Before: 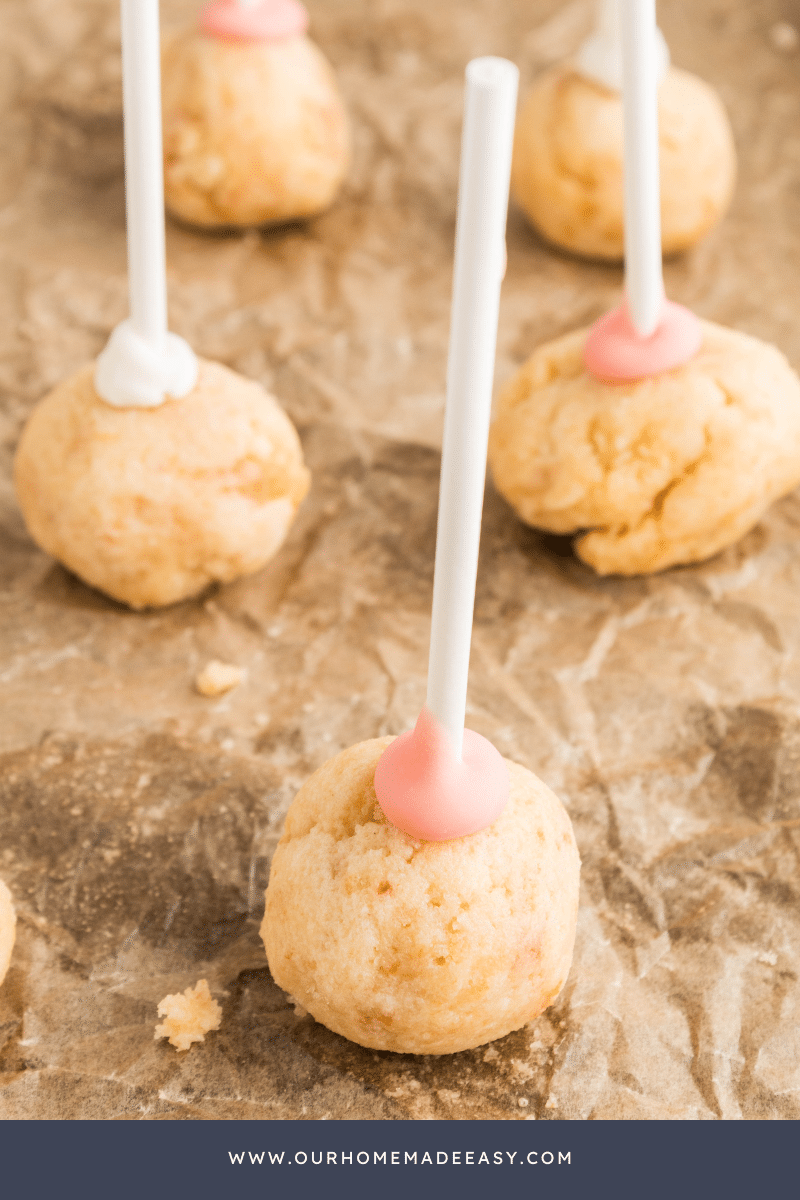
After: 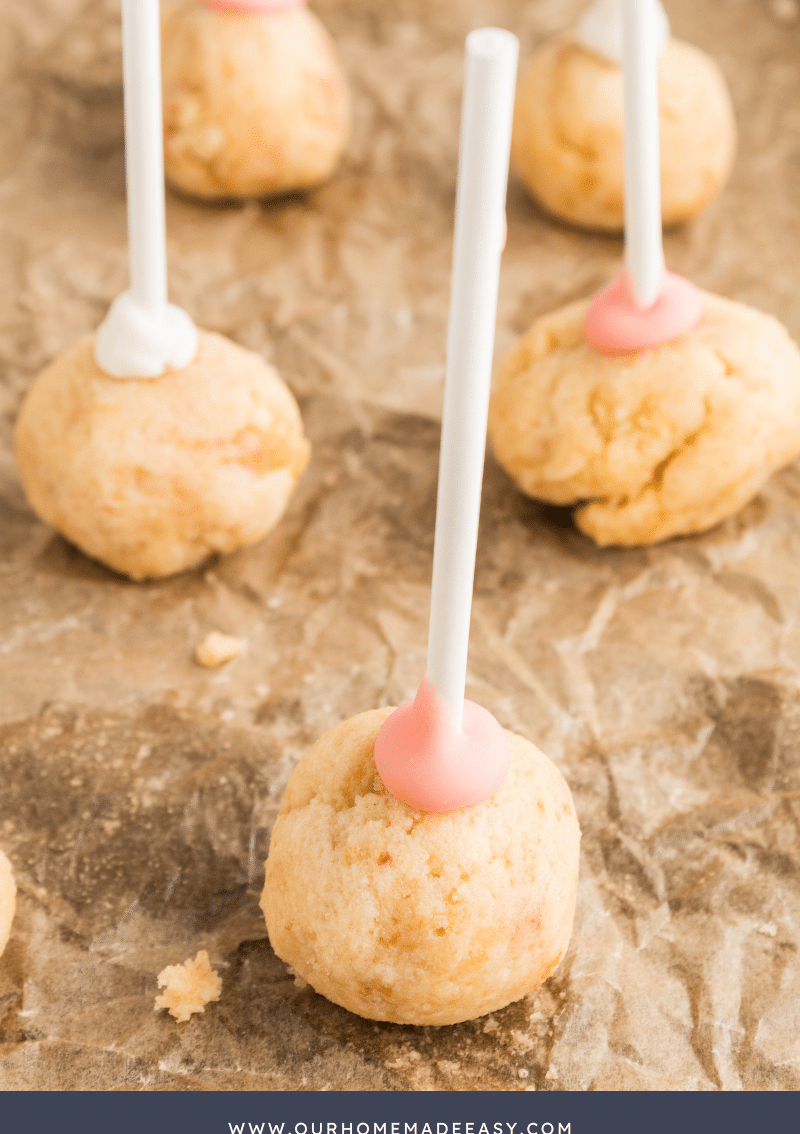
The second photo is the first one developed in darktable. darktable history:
rotate and perspective: automatic cropping original format, crop left 0, crop top 0
crop and rotate: top 2.479%, bottom 3.018%
